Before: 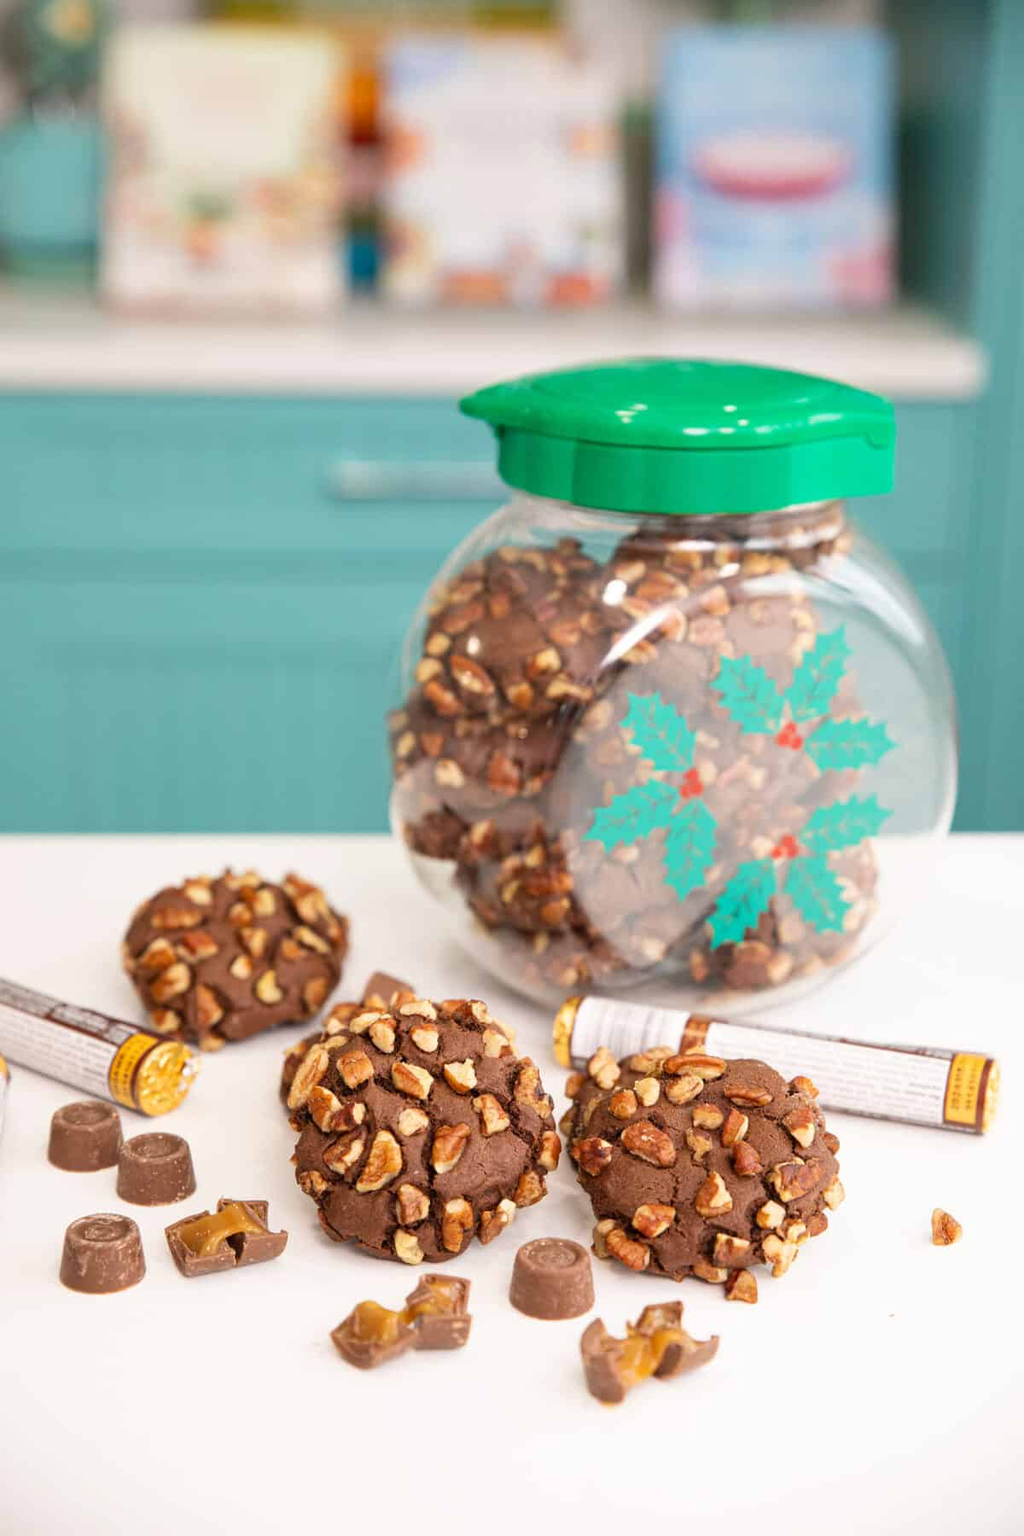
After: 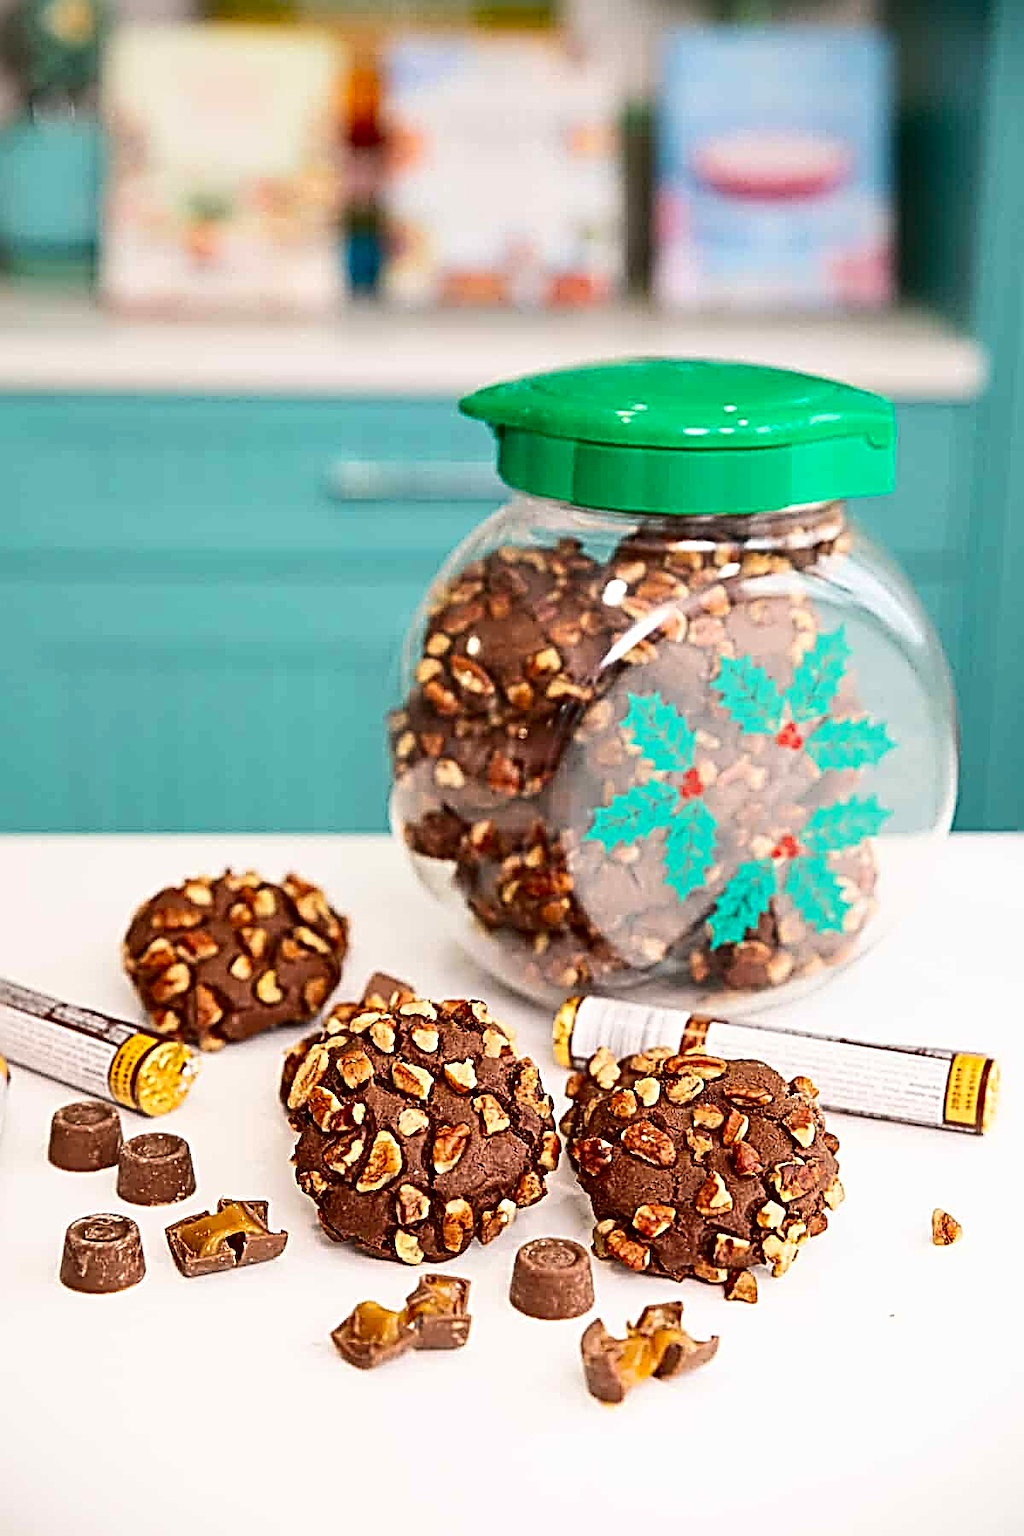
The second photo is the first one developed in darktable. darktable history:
sharpen: radius 3.158, amount 1.731
contrast brightness saturation: contrast 0.19, brightness -0.11, saturation 0.21
